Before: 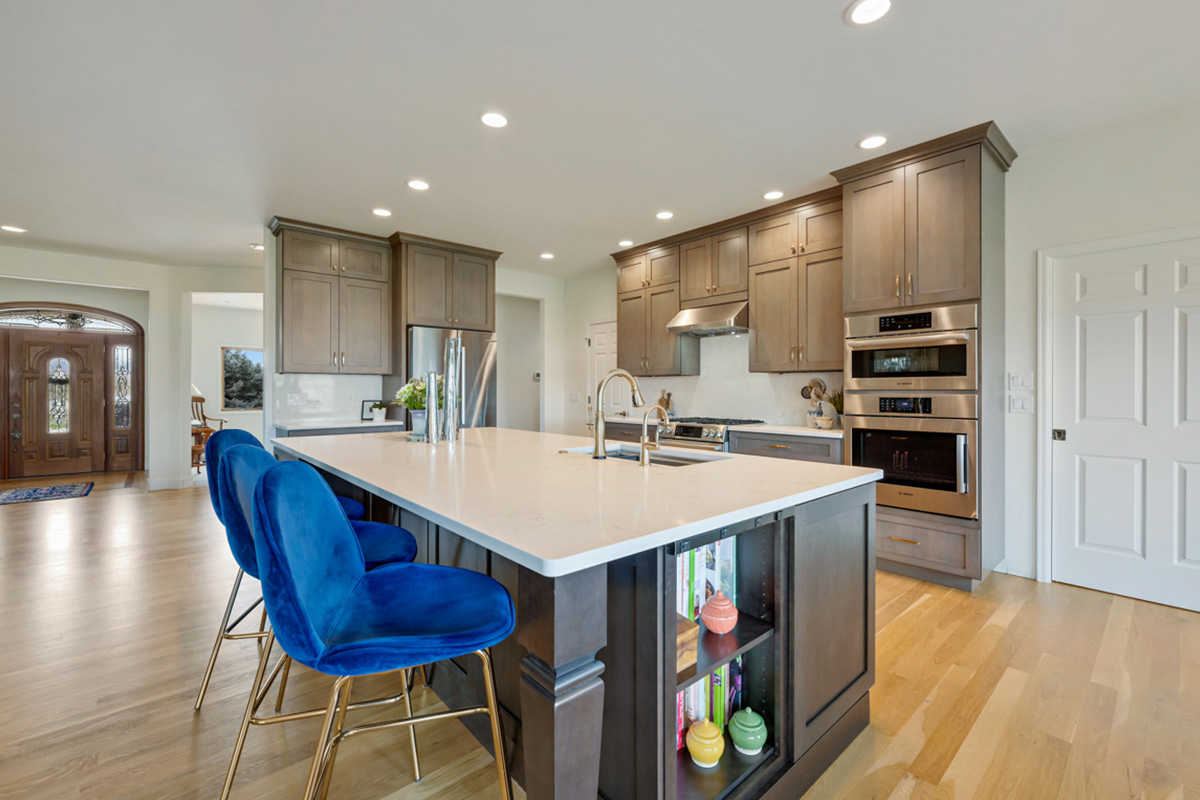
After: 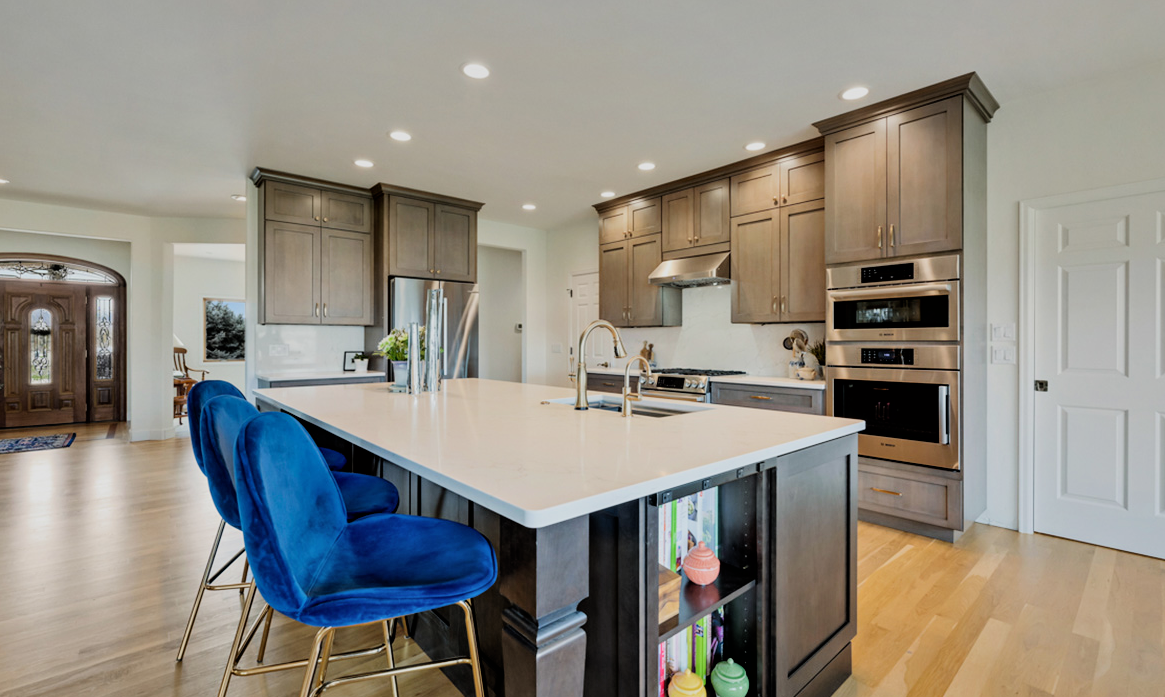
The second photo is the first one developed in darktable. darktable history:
crop: left 1.507%, top 6.147%, right 1.379%, bottom 6.637%
filmic rgb: black relative exposure -5 EV, hardness 2.88, contrast 1.3
shadows and highlights: shadows color adjustment 97.66%, soften with gaussian
